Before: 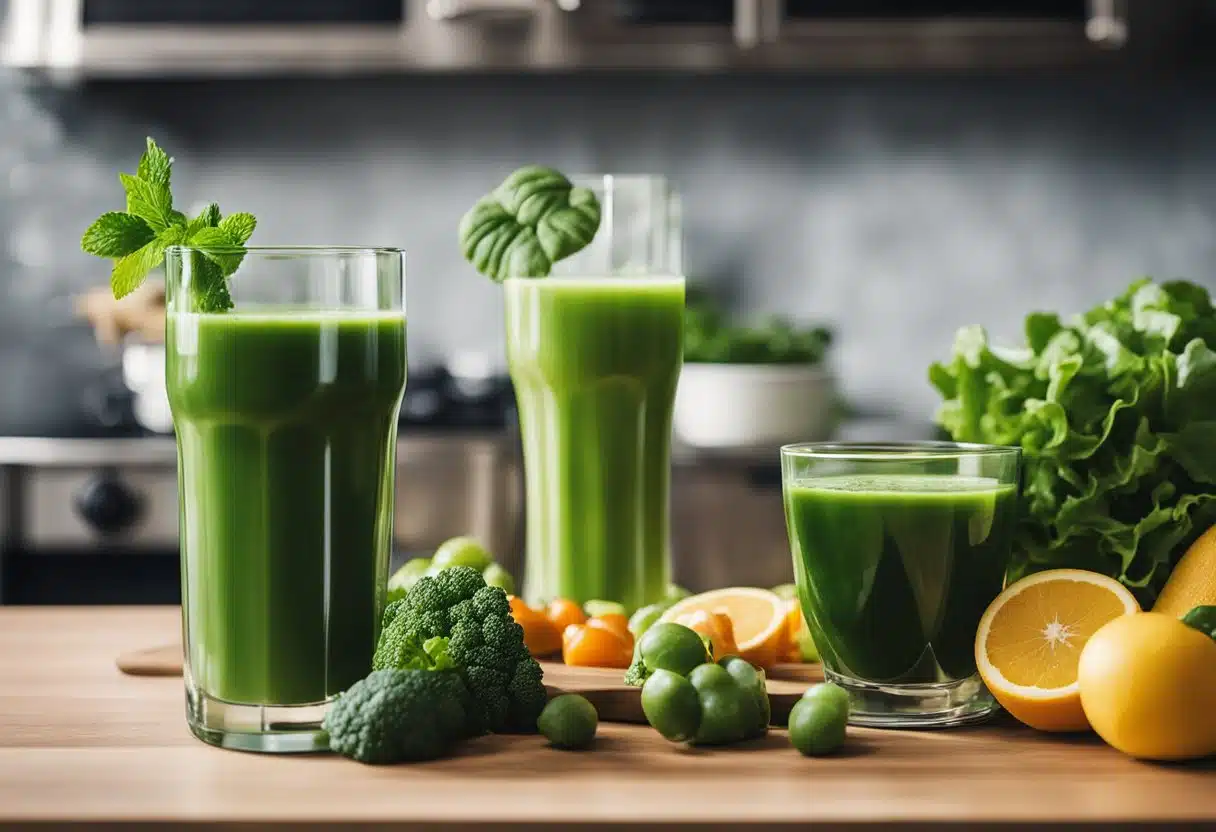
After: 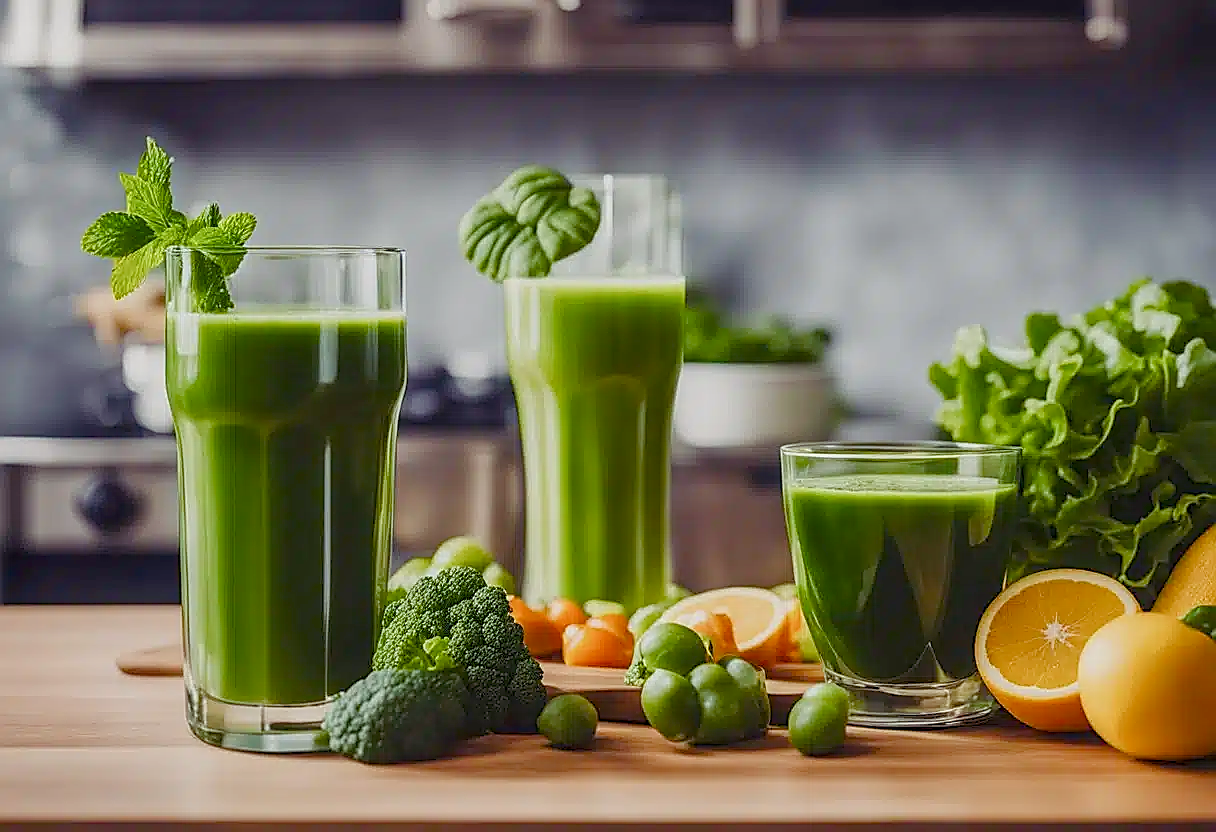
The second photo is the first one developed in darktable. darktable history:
color balance rgb: shadows lift › luminance 0.246%, shadows lift › chroma 6.737%, shadows lift › hue 300.02°, linear chroma grading › shadows -30.108%, linear chroma grading › global chroma 34.454%, perceptual saturation grading › global saturation 20%, perceptual saturation grading › highlights -49.745%, perceptual saturation grading › shadows 25.88%, hue shift -2.06°, contrast -21.703%
sharpen: radius 1.403, amount 1.249, threshold 0.658
local contrast: on, module defaults
